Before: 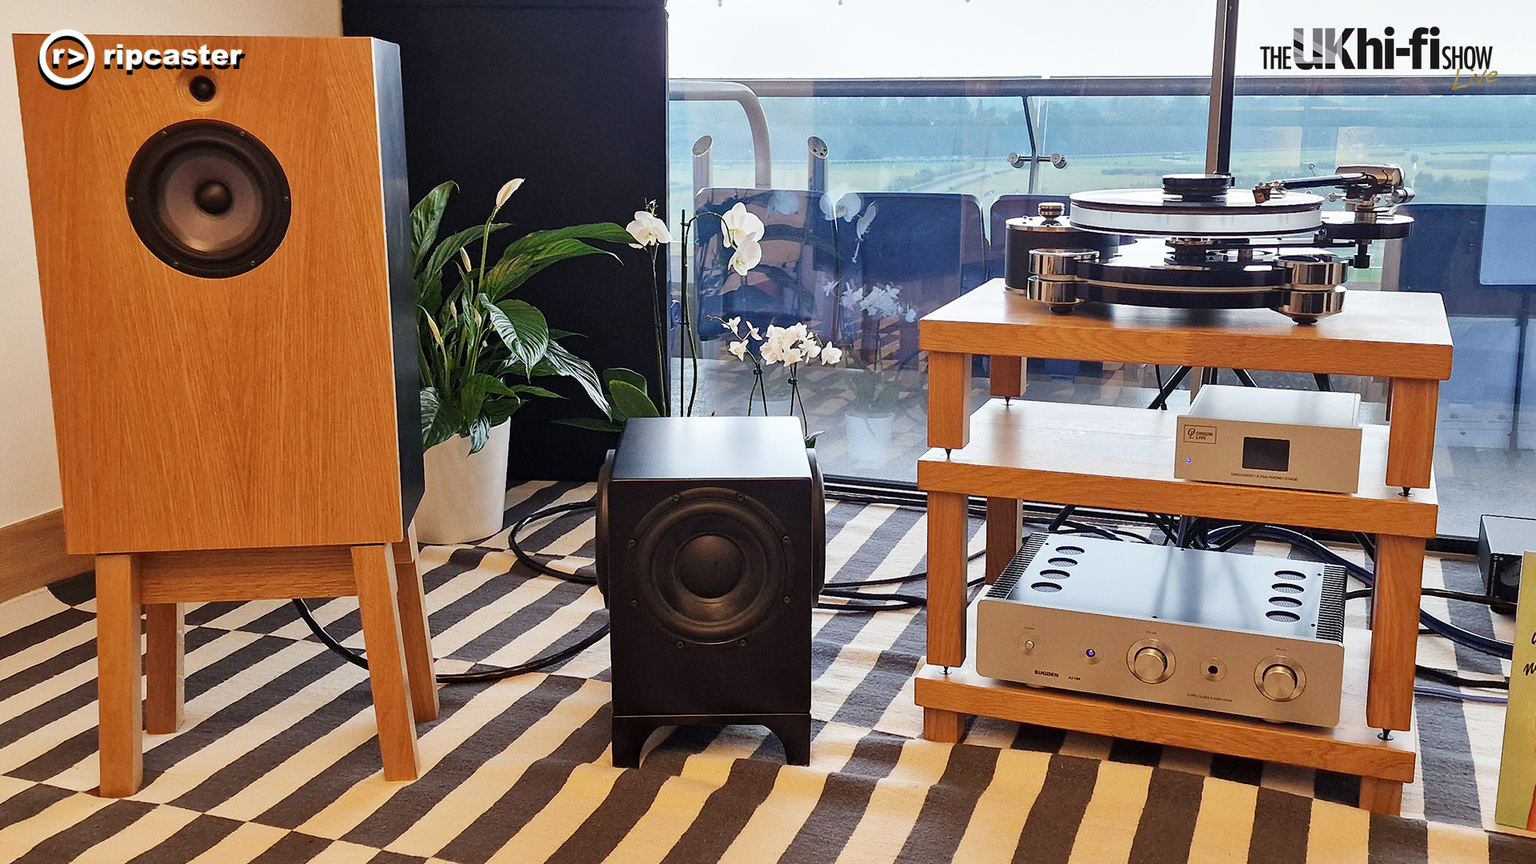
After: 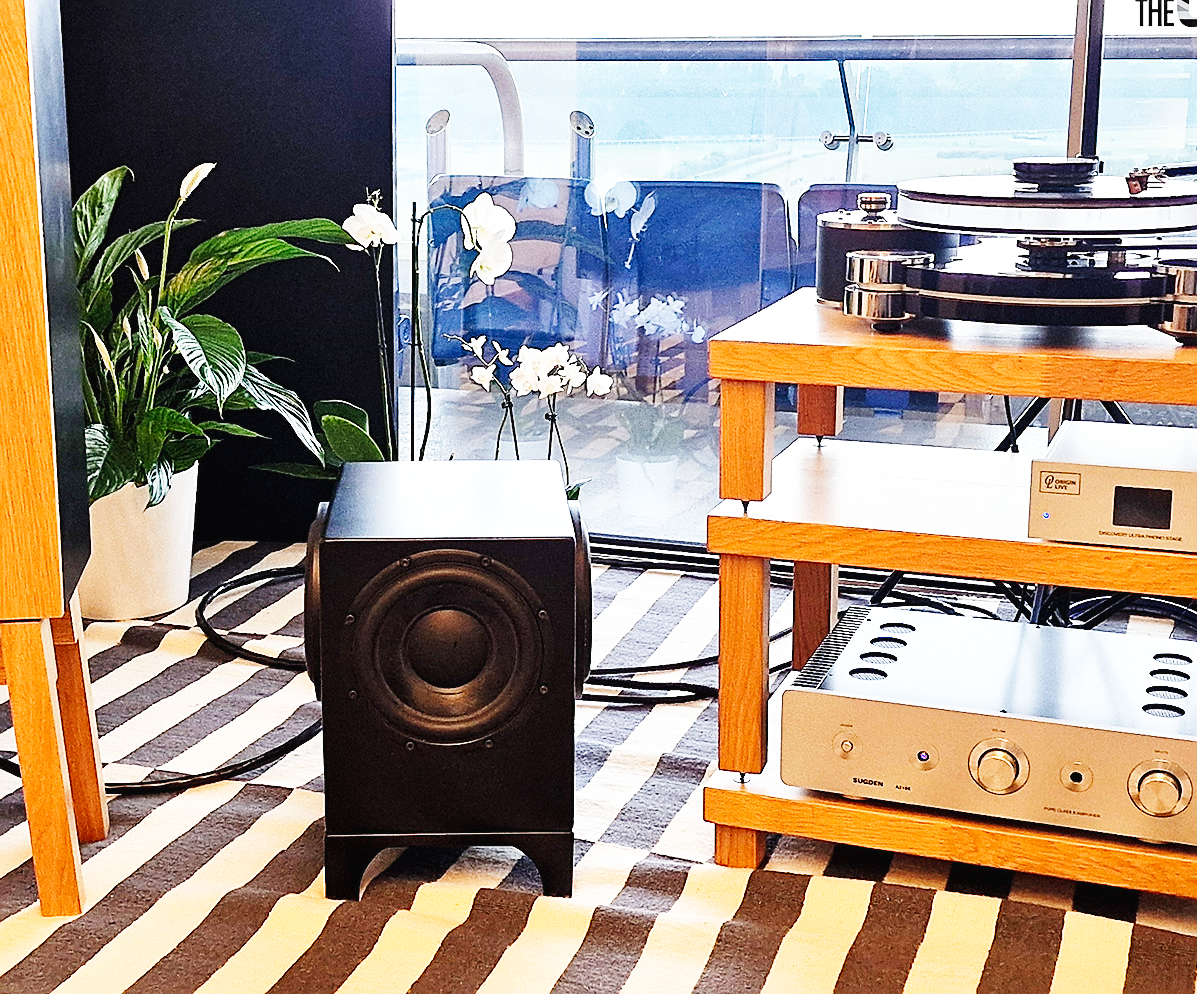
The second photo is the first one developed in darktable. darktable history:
crop and rotate: left 22.918%, top 5.629%, right 14.711%, bottom 2.247%
sharpen: on, module defaults
base curve: curves: ch0 [(0, 0.003) (0.001, 0.002) (0.006, 0.004) (0.02, 0.022) (0.048, 0.086) (0.094, 0.234) (0.162, 0.431) (0.258, 0.629) (0.385, 0.8) (0.548, 0.918) (0.751, 0.988) (1, 1)], preserve colors none
